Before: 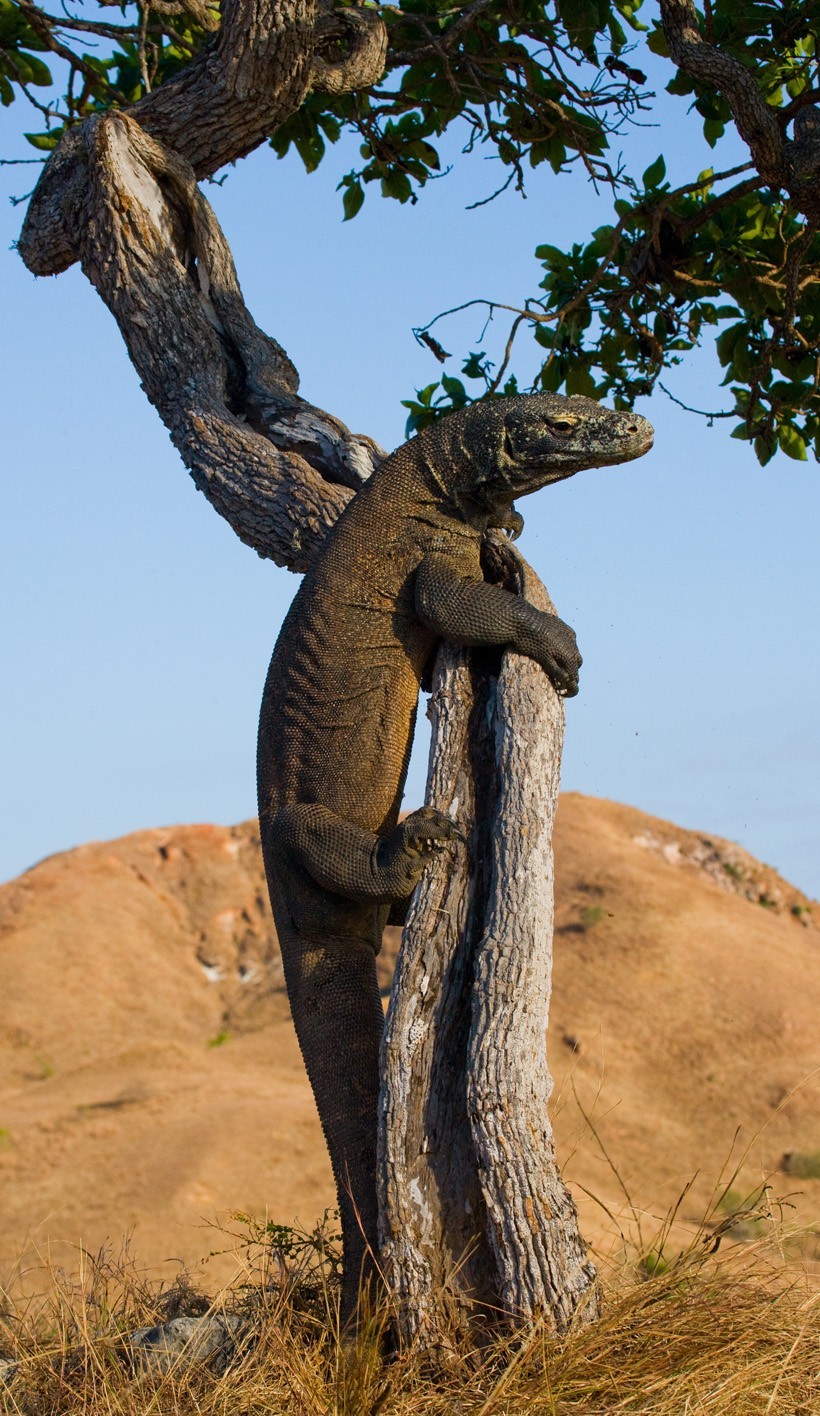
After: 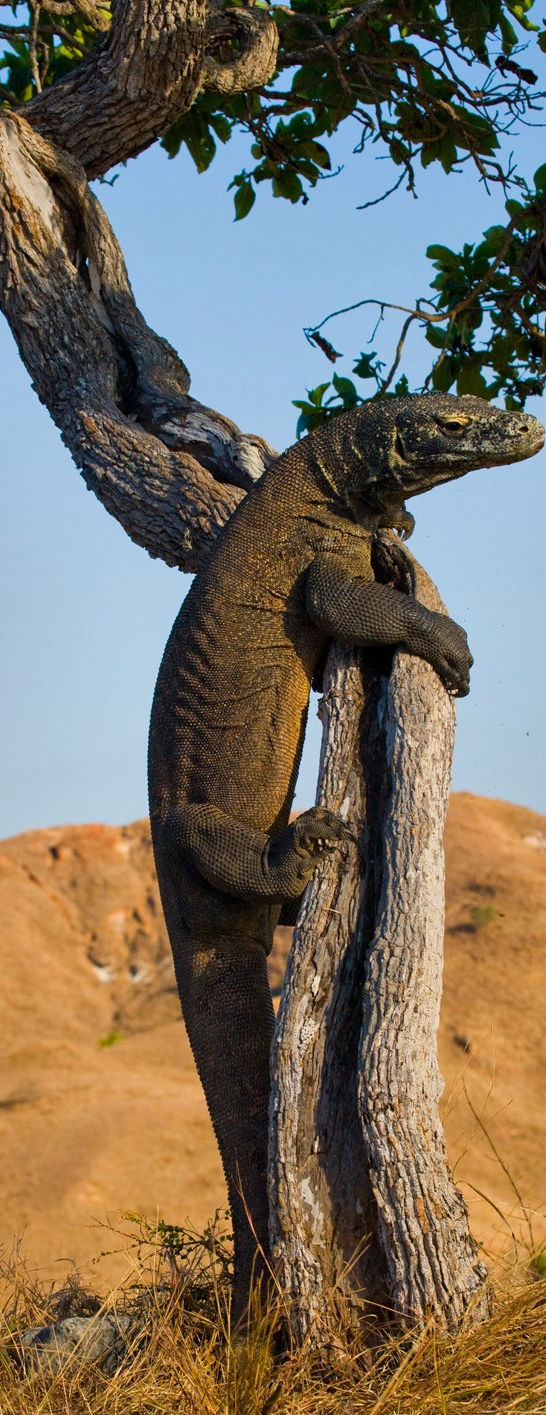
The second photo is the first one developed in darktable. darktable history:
color balance rgb: highlights gain › chroma 2.096%, highlights gain › hue 74.35°, perceptual saturation grading › global saturation 0.929%, global vibrance 20%
shadows and highlights: highlights color adjustment 0.833%, soften with gaussian
crop and rotate: left 13.355%, right 20.018%
